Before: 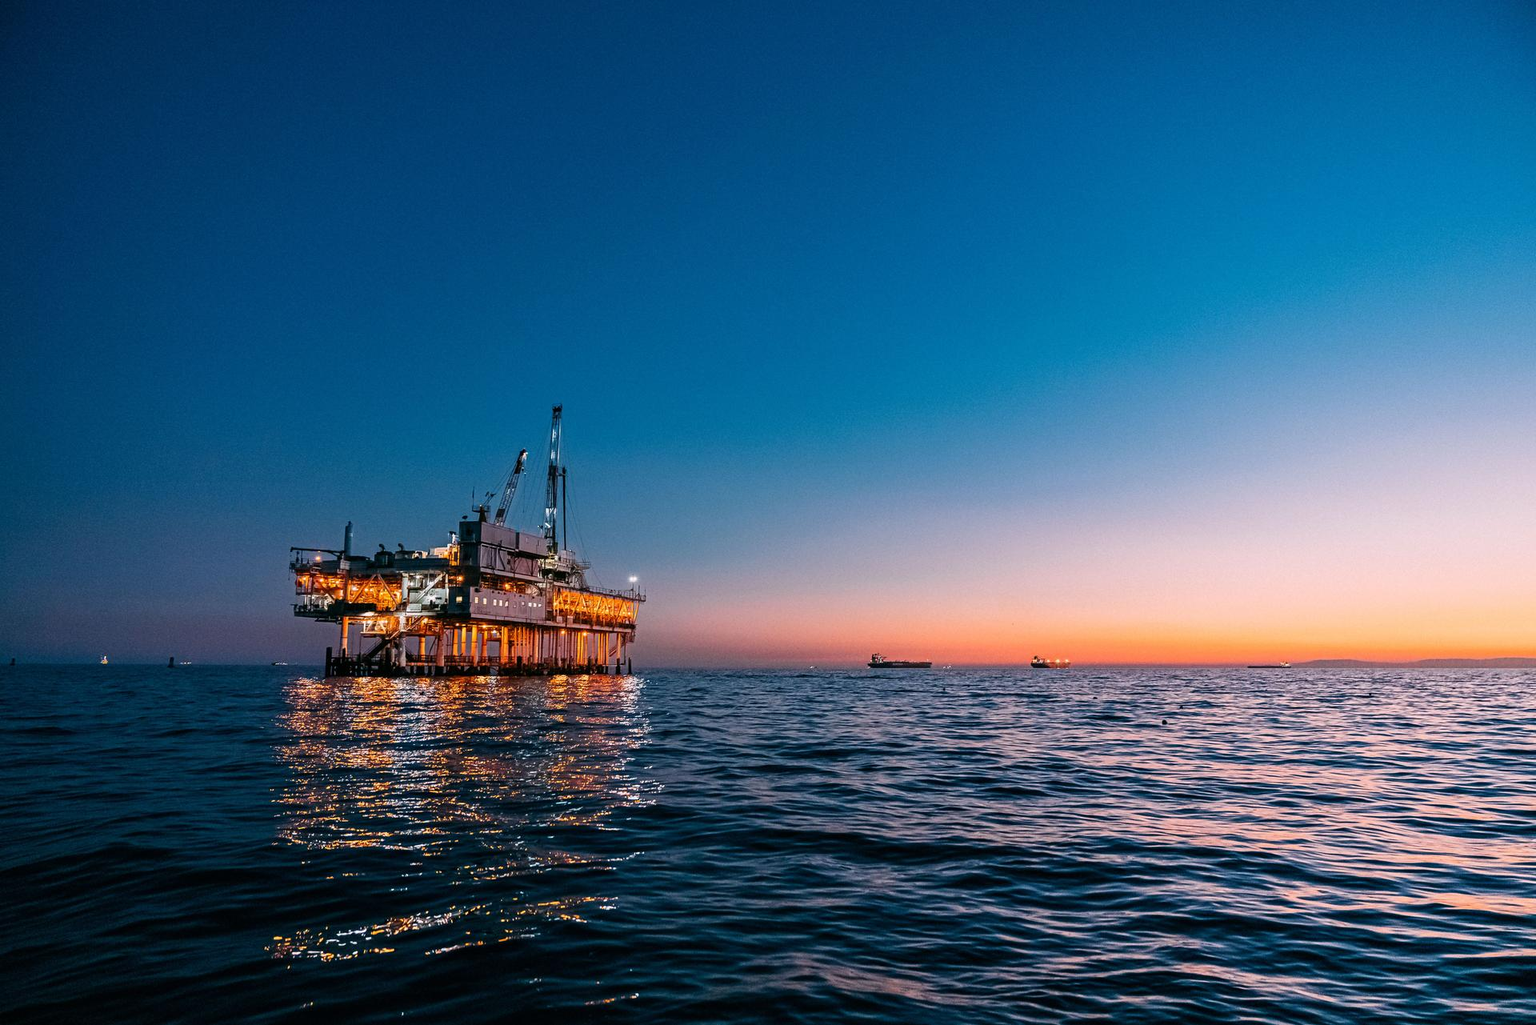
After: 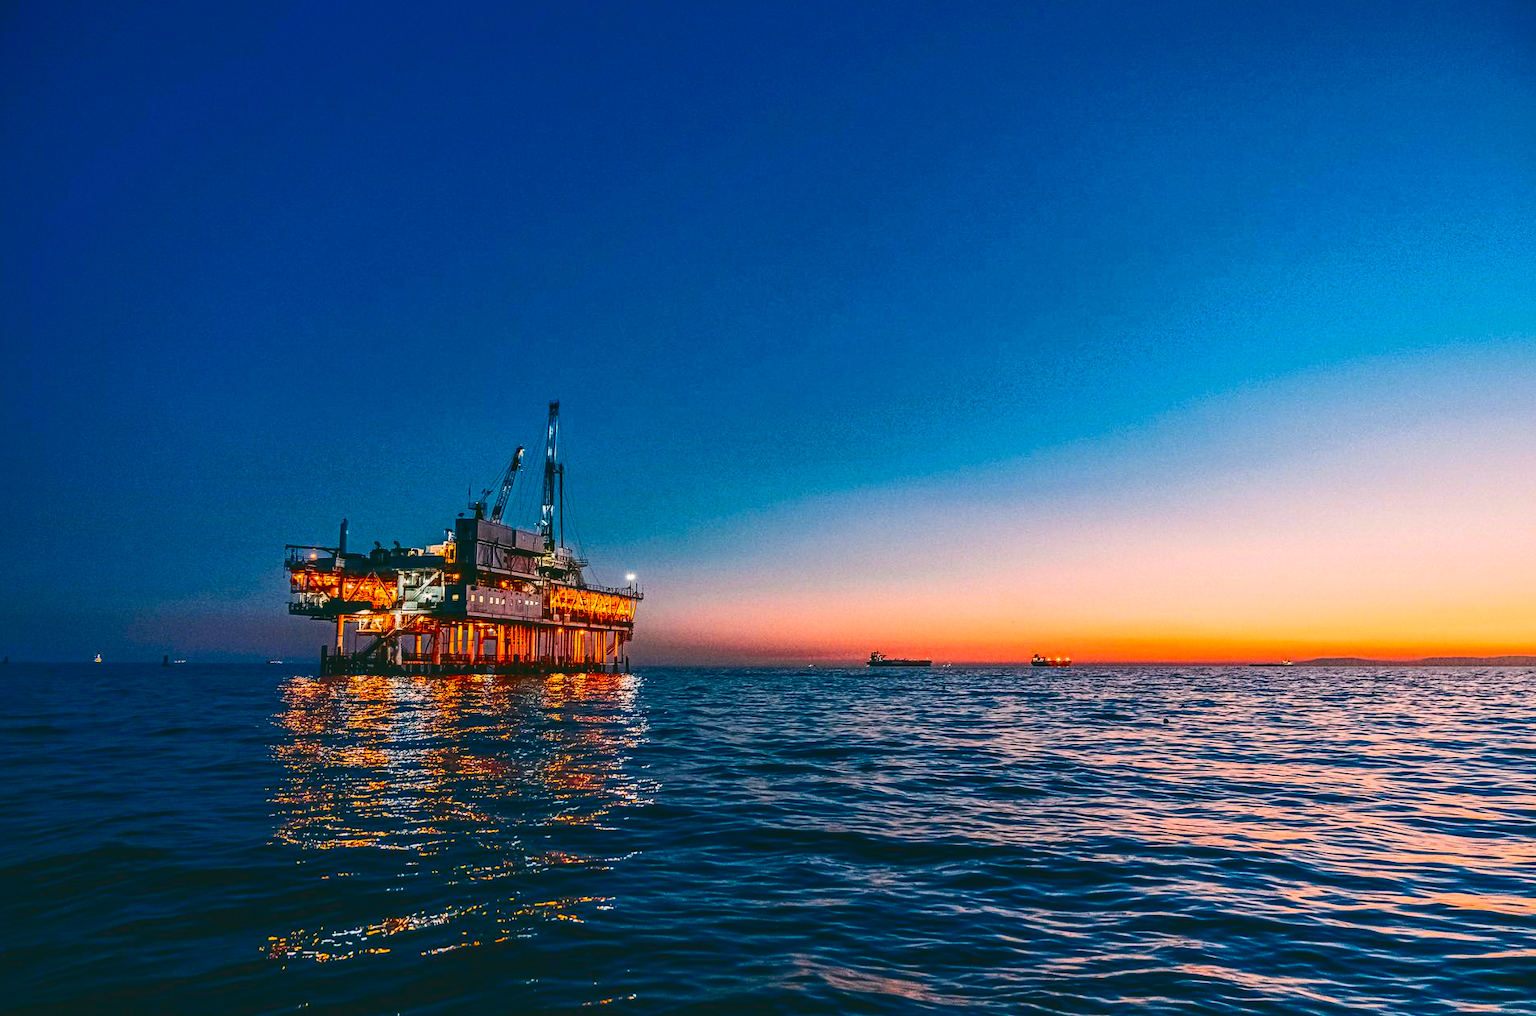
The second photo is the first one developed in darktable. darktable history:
shadows and highlights: on, module defaults
contrast brightness saturation: contrast 0.128, brightness -0.244, saturation 0.147
color balance rgb: global offset › luminance 1.516%, perceptual saturation grading › global saturation 0.606%, perceptual saturation grading › highlights -8.492%, perceptual saturation grading › mid-tones 18.879%, perceptual saturation grading › shadows 28.741%, global vibrance 20%
crop: left 0.482%, top 0.699%, right 0.223%, bottom 0.862%
local contrast: on, module defaults
color correction: highlights a* -0.571, highlights b* 9.41, shadows a* -8.71, shadows b* 1.33
tone curve: curves: ch0 [(0, 0) (0.003, 0.046) (0.011, 0.052) (0.025, 0.059) (0.044, 0.069) (0.069, 0.084) (0.1, 0.107) (0.136, 0.133) (0.177, 0.171) (0.224, 0.216) (0.277, 0.293) (0.335, 0.371) (0.399, 0.481) (0.468, 0.577) (0.543, 0.662) (0.623, 0.749) (0.709, 0.831) (0.801, 0.891) (0.898, 0.942) (1, 1)], color space Lab, linked channels
